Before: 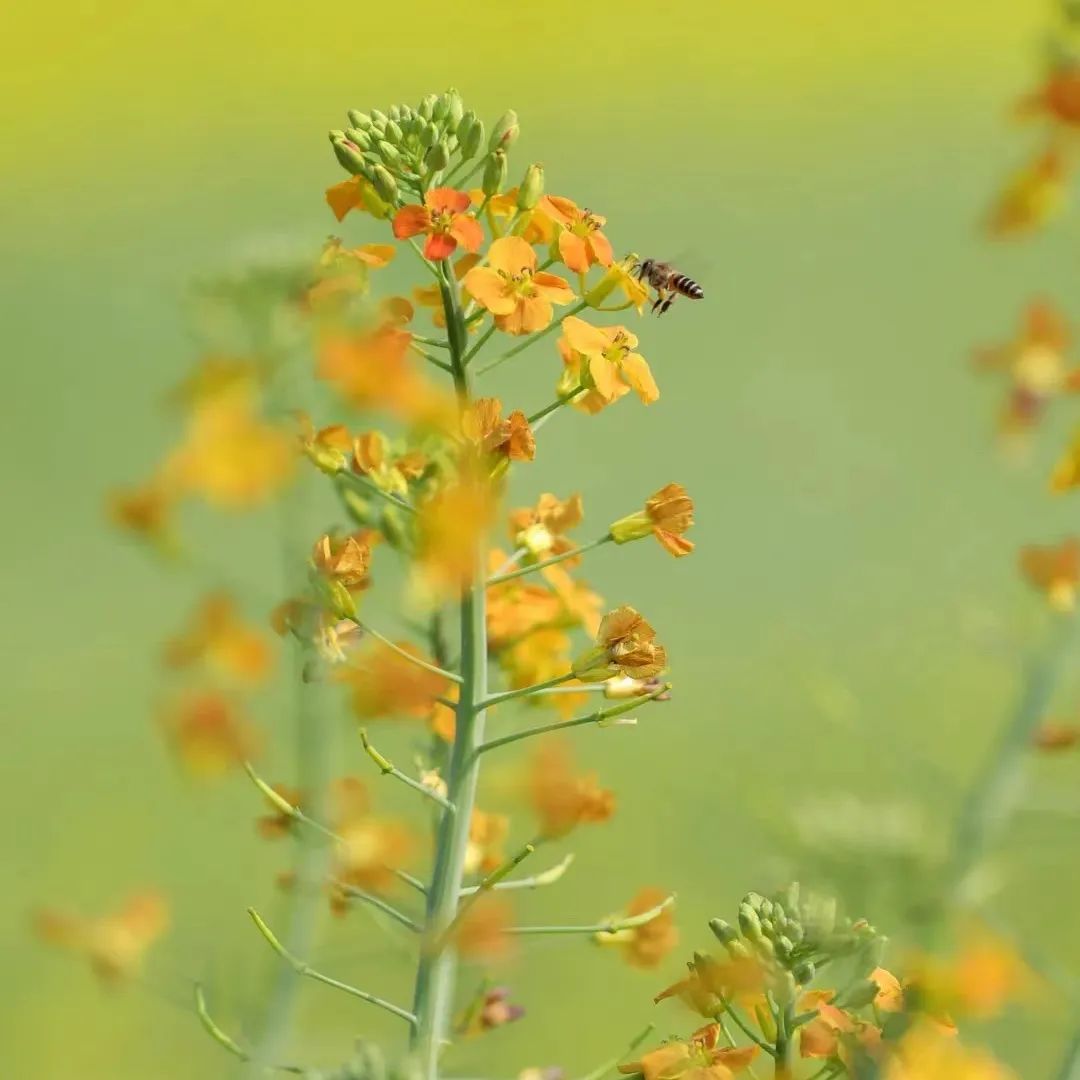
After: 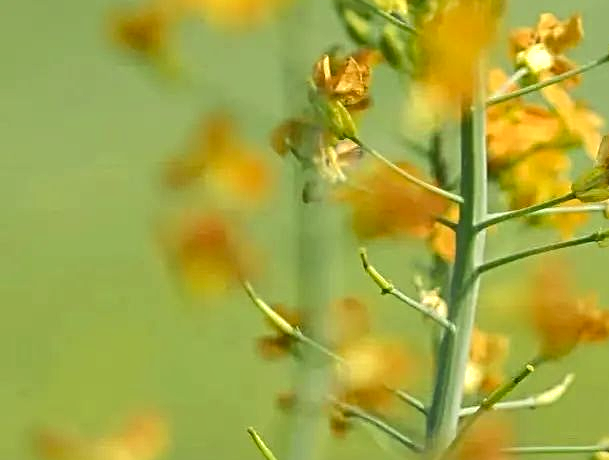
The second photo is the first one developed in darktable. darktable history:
exposure: exposure 0.078 EV, compensate highlight preservation false
sharpen: radius 4
color balance rgb: contrast -10%
shadows and highlights: low approximation 0.01, soften with gaussian
tone equalizer: -8 EV -0.417 EV, -7 EV -0.389 EV, -6 EV -0.333 EV, -5 EV -0.222 EV, -3 EV 0.222 EV, -2 EV 0.333 EV, -1 EV 0.389 EV, +0 EV 0.417 EV, edges refinement/feathering 500, mask exposure compensation -1.57 EV, preserve details no
crop: top 44.483%, right 43.593%, bottom 12.892%
local contrast: highlights 100%, shadows 100%, detail 120%, midtone range 0.2
